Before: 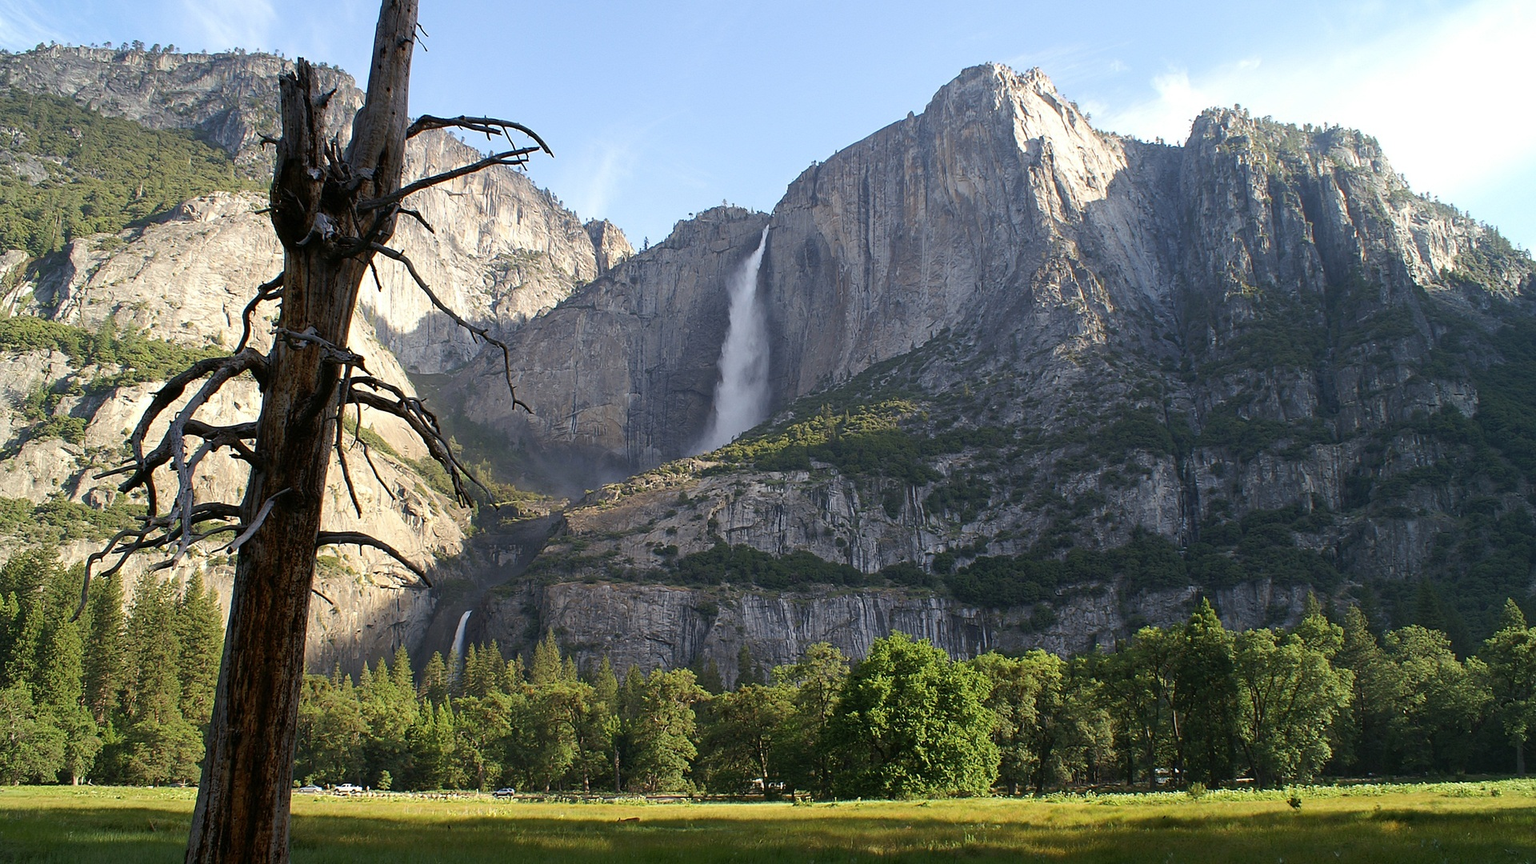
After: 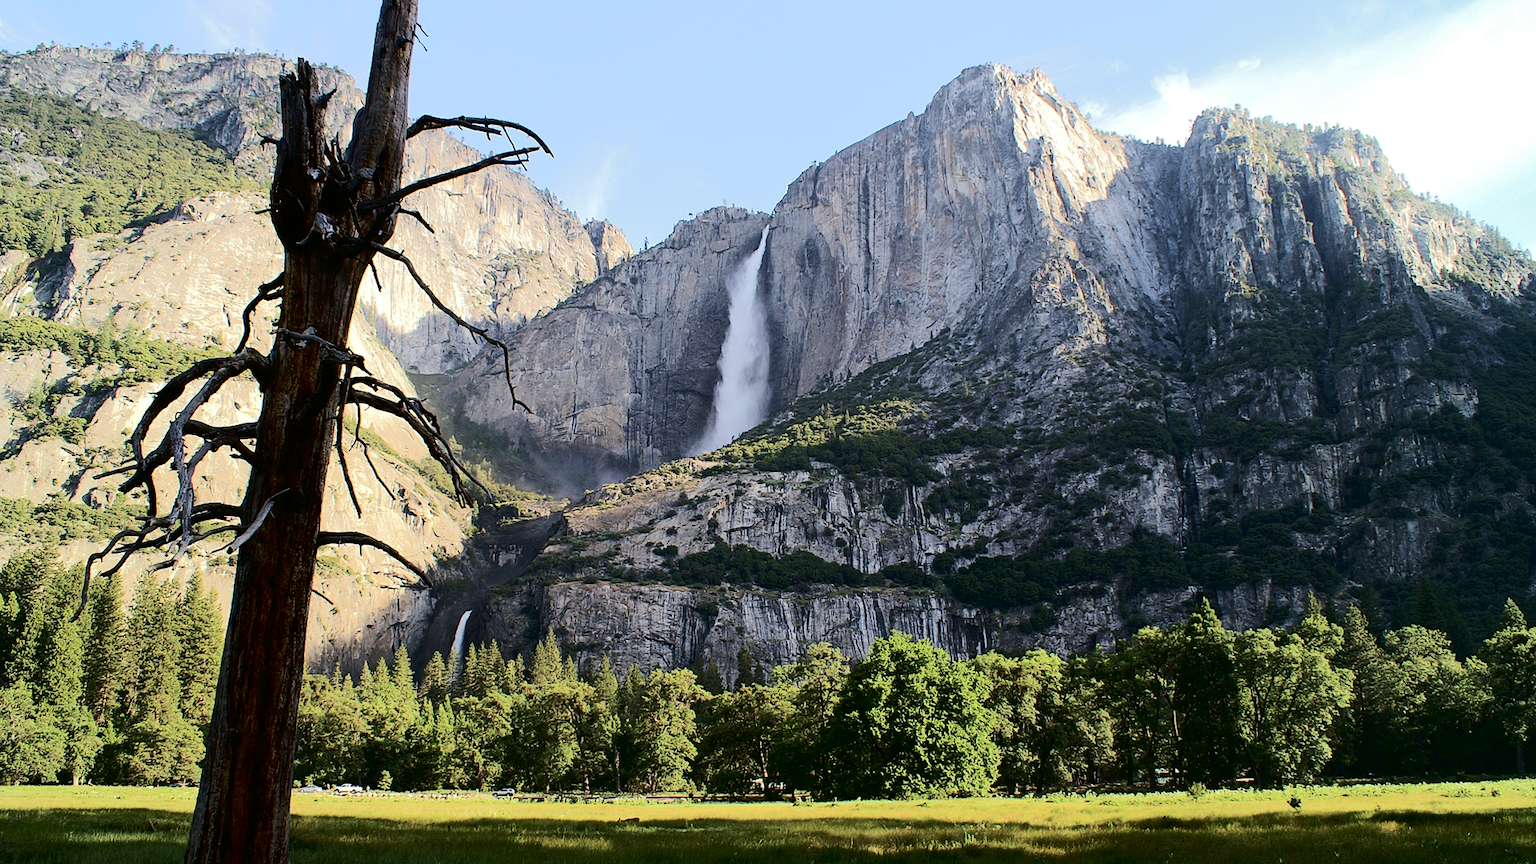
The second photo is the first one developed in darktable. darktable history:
tone equalizer: mask exposure compensation -0.501 EV
tone curve: curves: ch0 [(0, 0) (0.003, 0.001) (0.011, 0.005) (0.025, 0.009) (0.044, 0.014) (0.069, 0.019) (0.1, 0.028) (0.136, 0.039) (0.177, 0.073) (0.224, 0.134) (0.277, 0.218) (0.335, 0.343) (0.399, 0.488) (0.468, 0.608) (0.543, 0.699) (0.623, 0.773) (0.709, 0.819) (0.801, 0.852) (0.898, 0.874) (1, 1)], color space Lab, independent channels, preserve colors none
velvia: on, module defaults
